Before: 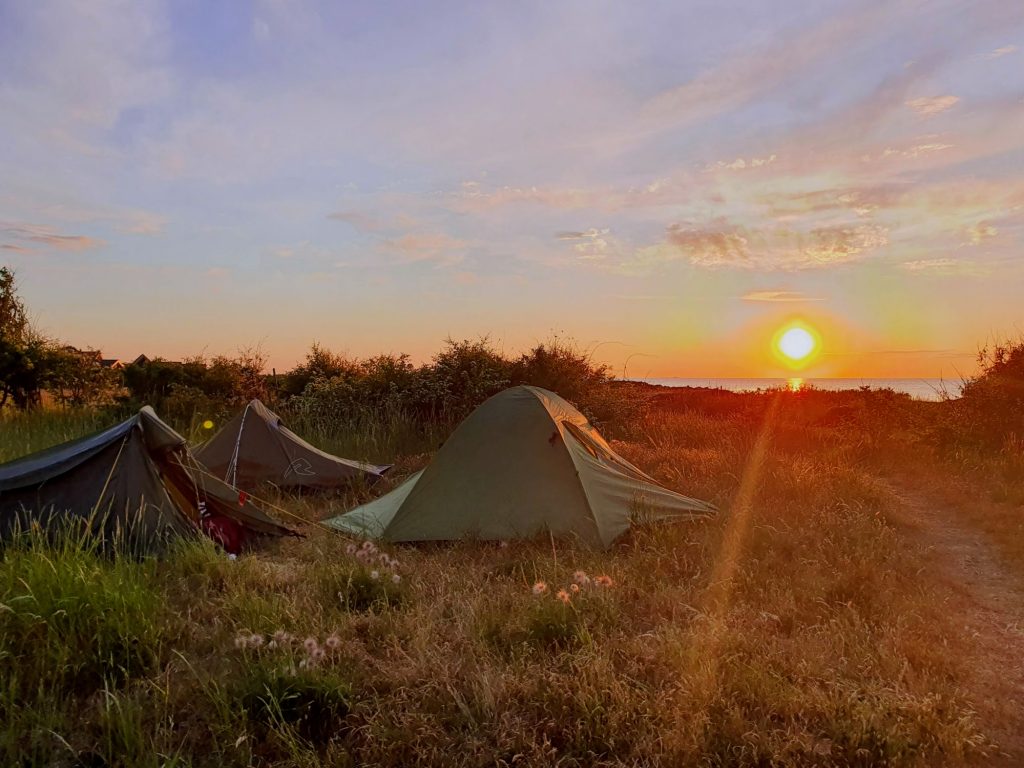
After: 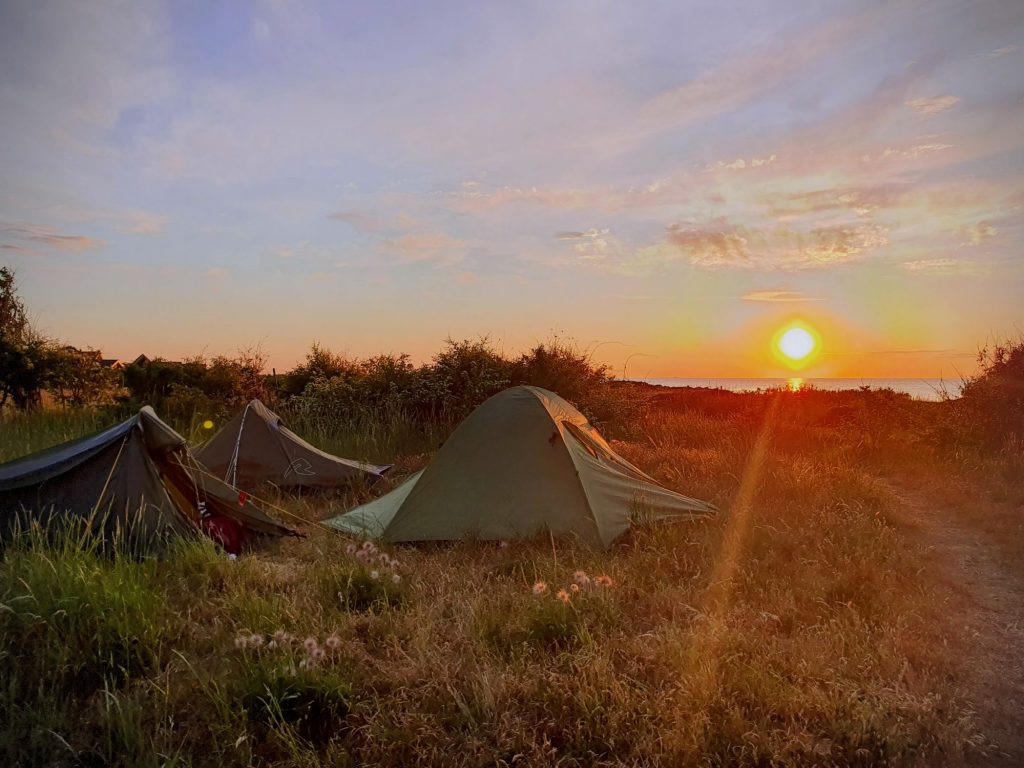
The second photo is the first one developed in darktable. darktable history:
vignetting: dithering 8-bit output
